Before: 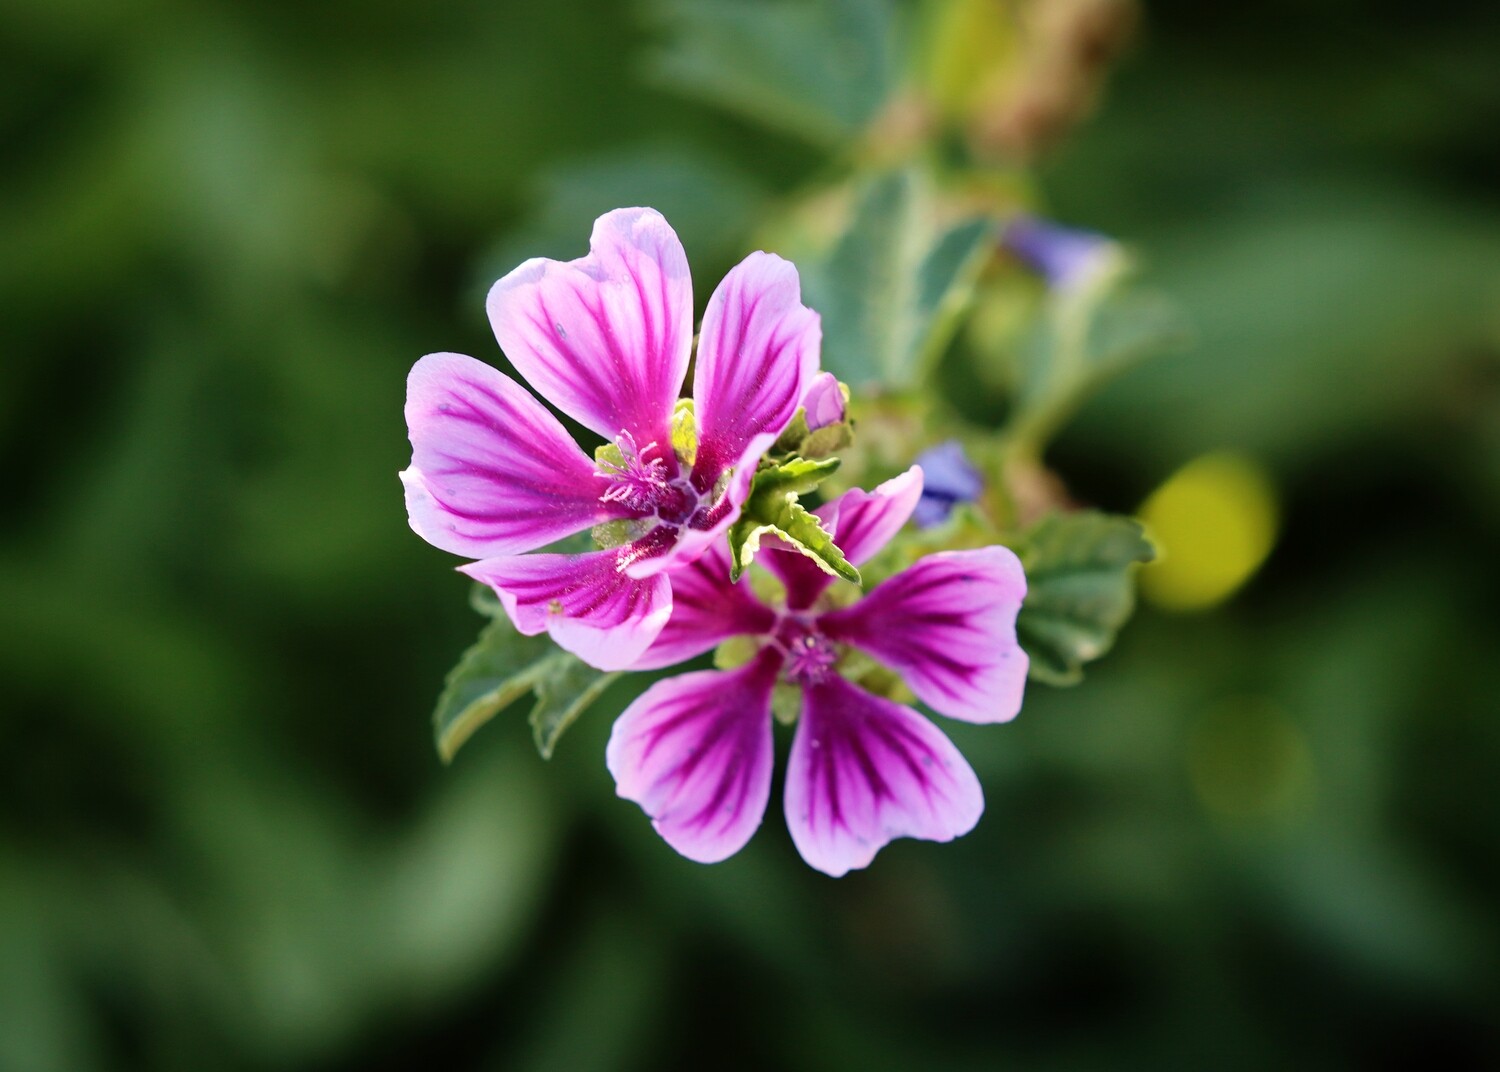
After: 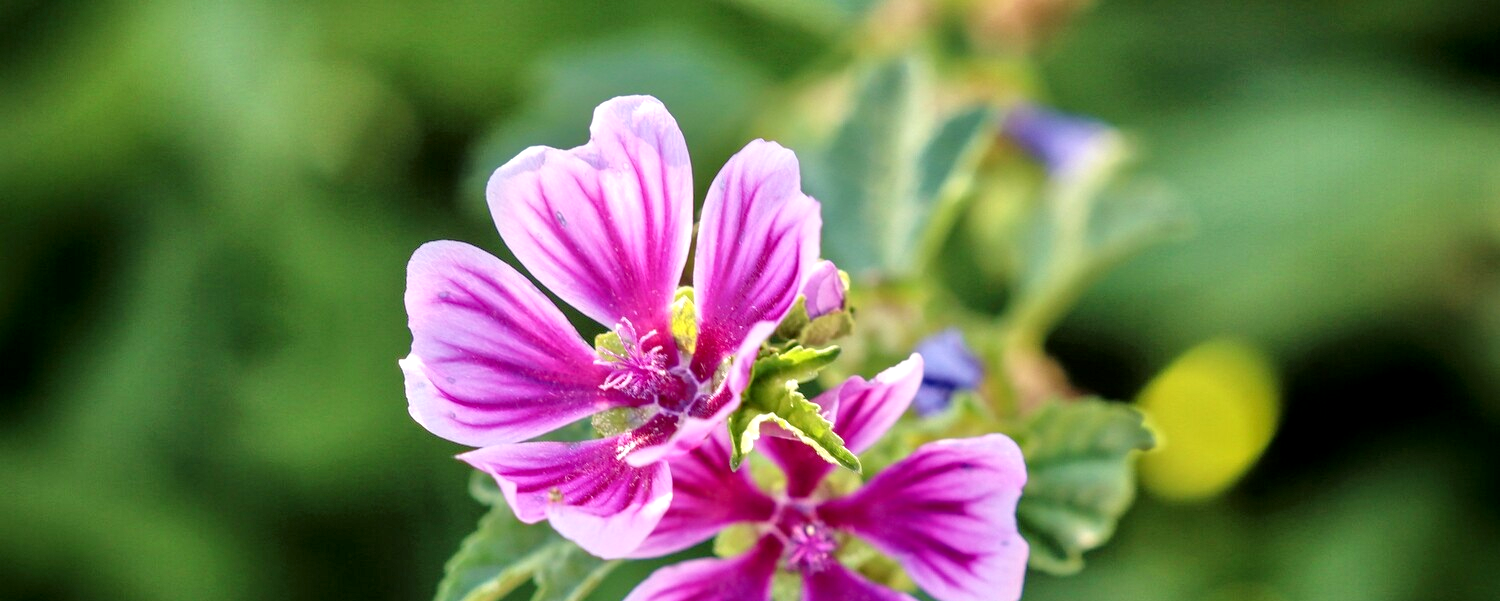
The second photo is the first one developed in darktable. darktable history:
local contrast: detail 130%
crop and rotate: top 10.605%, bottom 33.274%
tone equalizer: -7 EV 0.15 EV, -6 EV 0.6 EV, -5 EV 1.15 EV, -4 EV 1.33 EV, -3 EV 1.15 EV, -2 EV 0.6 EV, -1 EV 0.15 EV, mask exposure compensation -0.5 EV
